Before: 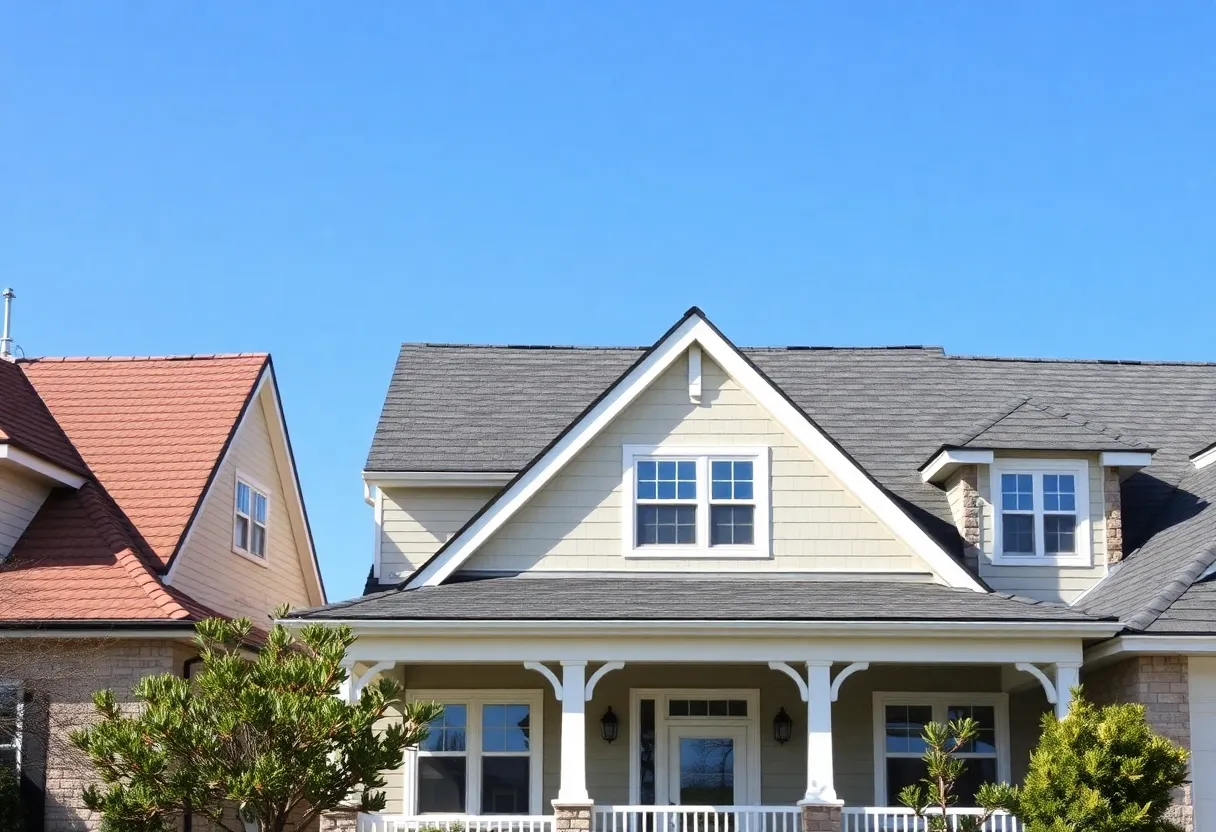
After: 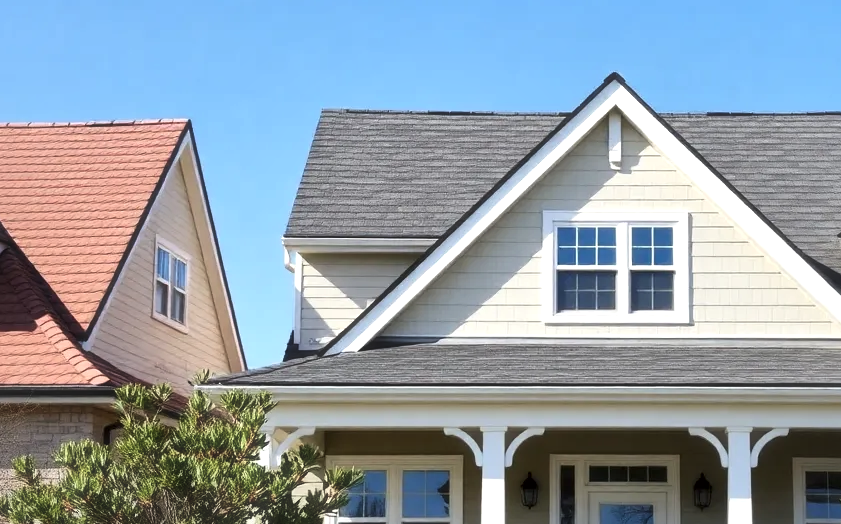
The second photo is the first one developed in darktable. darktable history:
crop: left 6.615%, top 28.158%, right 24.17%, bottom 8.753%
local contrast: mode bilateral grid, contrast 25, coarseness 61, detail 151%, midtone range 0.2
haze removal: strength -0.1, compatibility mode true, adaptive false
